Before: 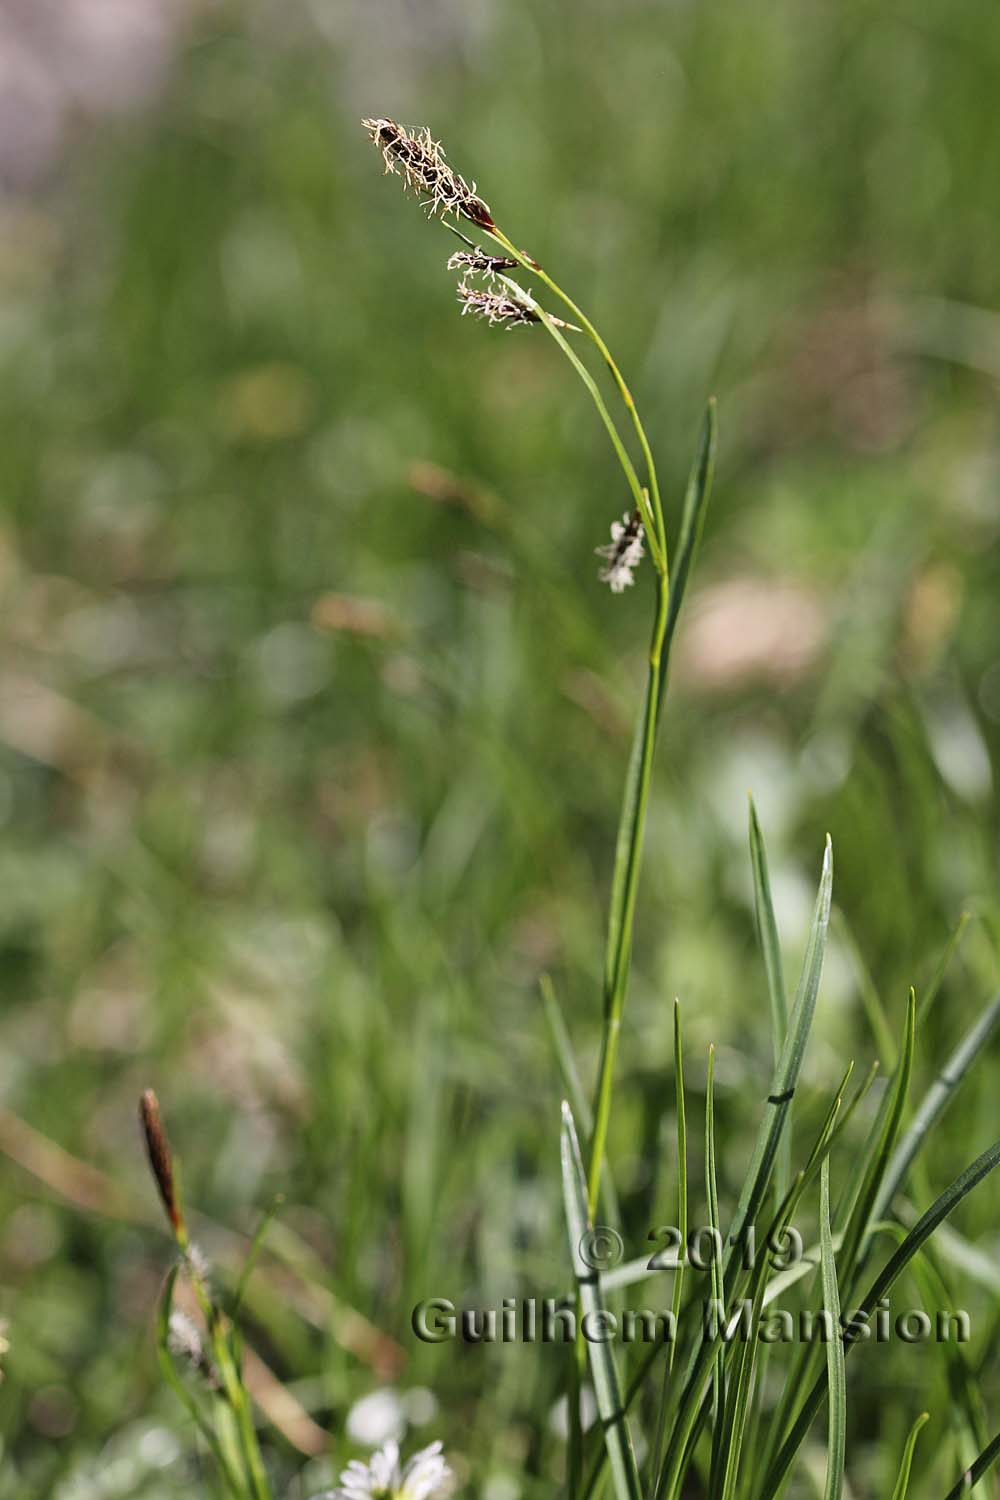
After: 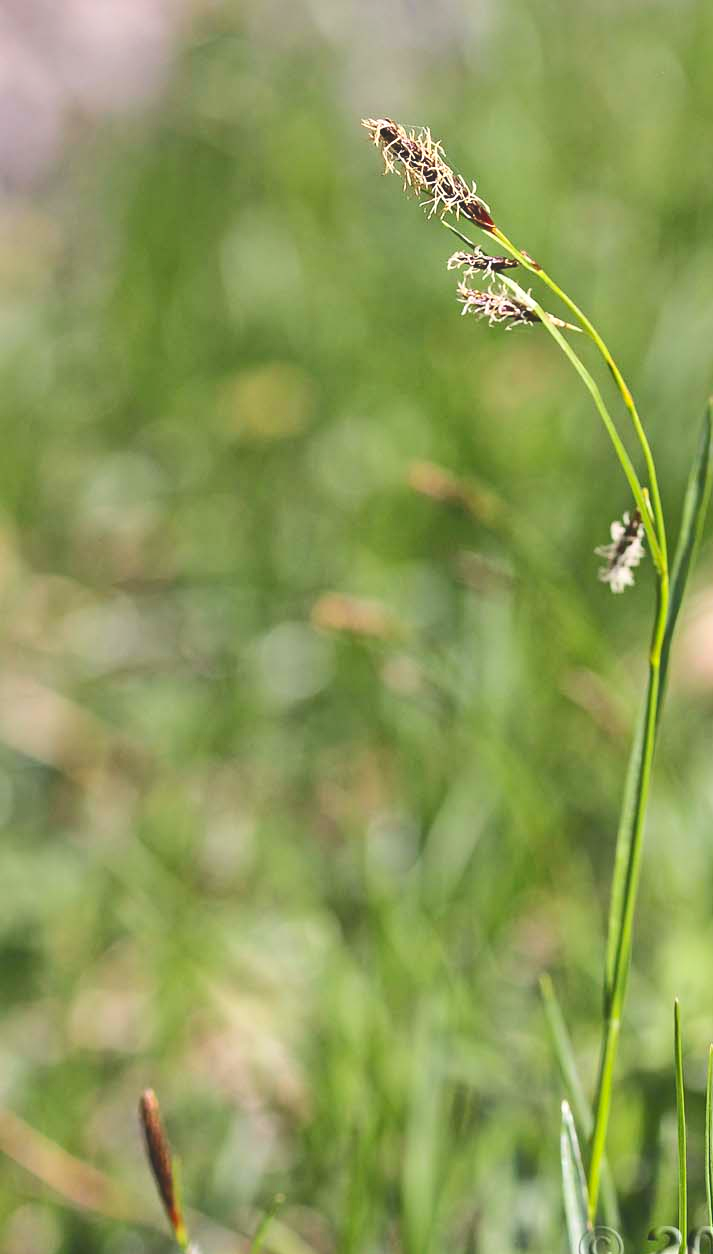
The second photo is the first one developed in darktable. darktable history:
tone curve: curves: ch0 [(0, 0) (0.003, 0.125) (0.011, 0.139) (0.025, 0.155) (0.044, 0.174) (0.069, 0.192) (0.1, 0.211) (0.136, 0.234) (0.177, 0.262) (0.224, 0.296) (0.277, 0.337) (0.335, 0.385) (0.399, 0.436) (0.468, 0.5) (0.543, 0.573) (0.623, 0.644) (0.709, 0.713) (0.801, 0.791) (0.898, 0.881) (1, 1)], color space Lab, independent channels
exposure: exposure 0.2 EV, compensate highlight preservation false
crop: right 28.616%, bottom 16.369%
contrast brightness saturation: contrast 0.203, brightness 0.16, saturation 0.229
shadows and highlights: radius 126.32, shadows 21.2, highlights -21.93, low approximation 0.01
